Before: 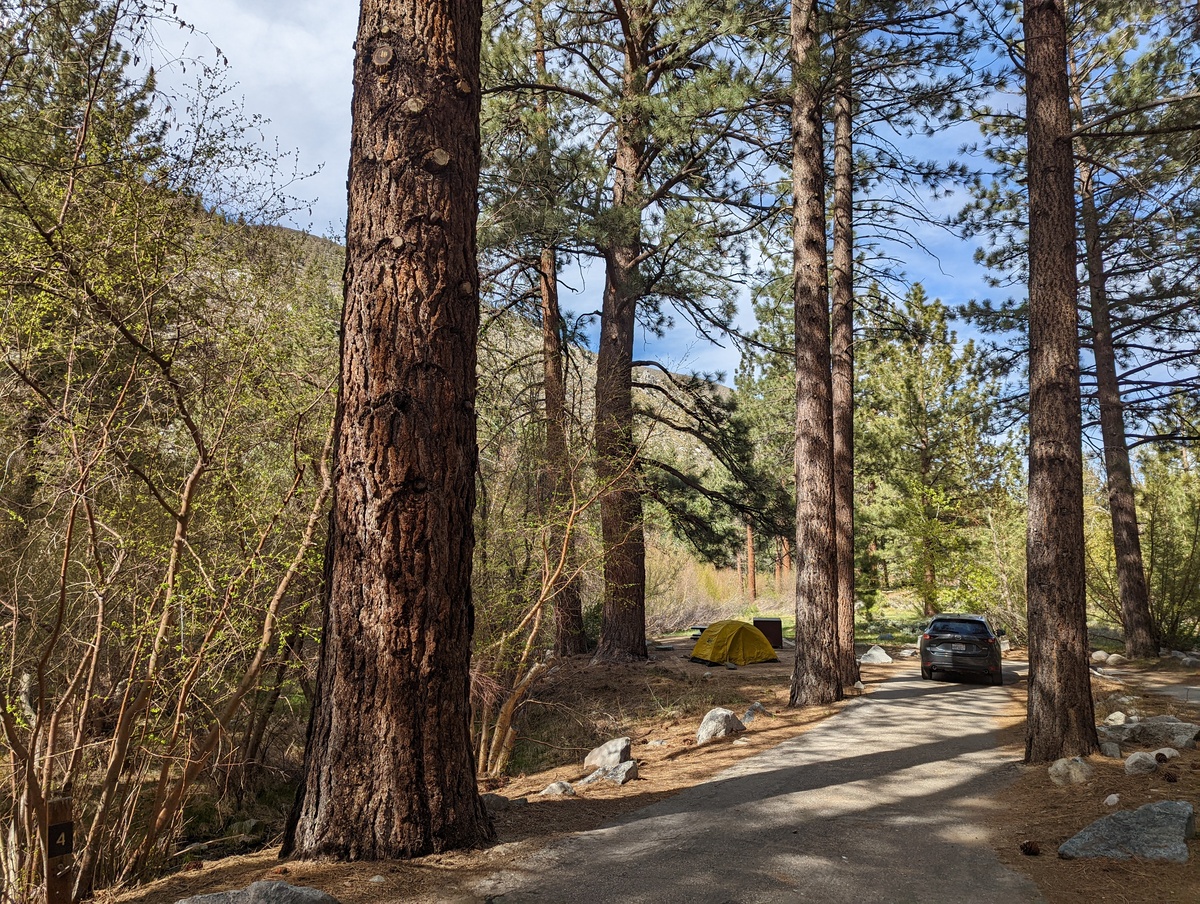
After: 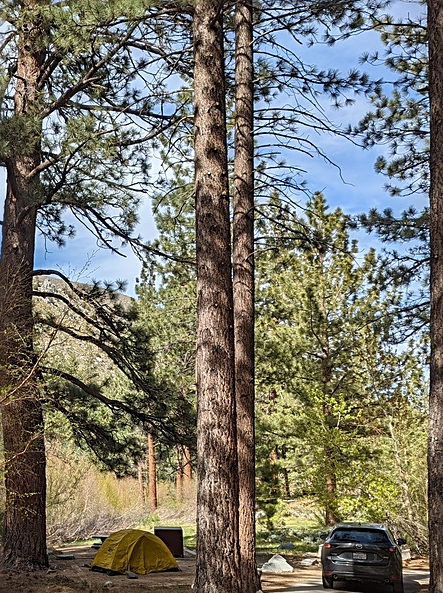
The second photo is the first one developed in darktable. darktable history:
sharpen: on, module defaults
crop and rotate: left 49.936%, top 10.094%, right 13.136%, bottom 24.256%
